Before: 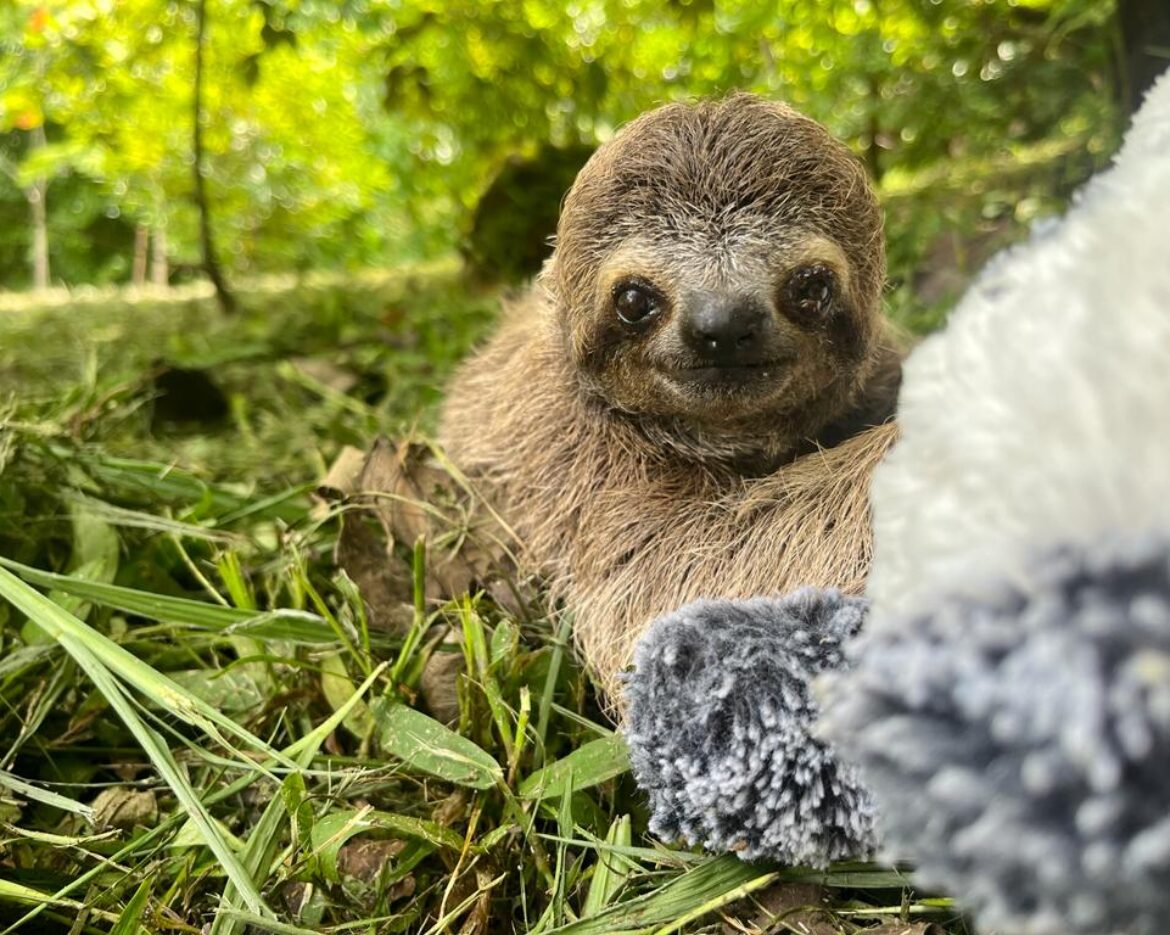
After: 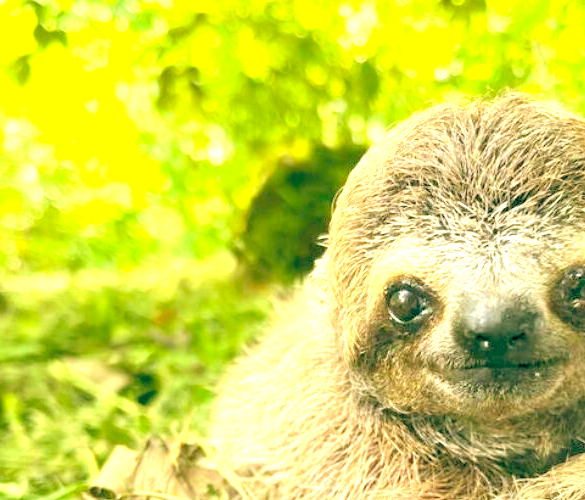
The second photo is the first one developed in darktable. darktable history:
exposure: black level correction 0.001, exposure 1.719 EV, compensate exposure bias true, compensate highlight preservation false
crop: left 19.556%, right 30.401%, bottom 46.458%
levels: levels [0.093, 0.434, 0.988]
color balance: lift [1.005, 0.99, 1.007, 1.01], gamma [1, 1.034, 1.032, 0.966], gain [0.873, 1.055, 1.067, 0.933]
